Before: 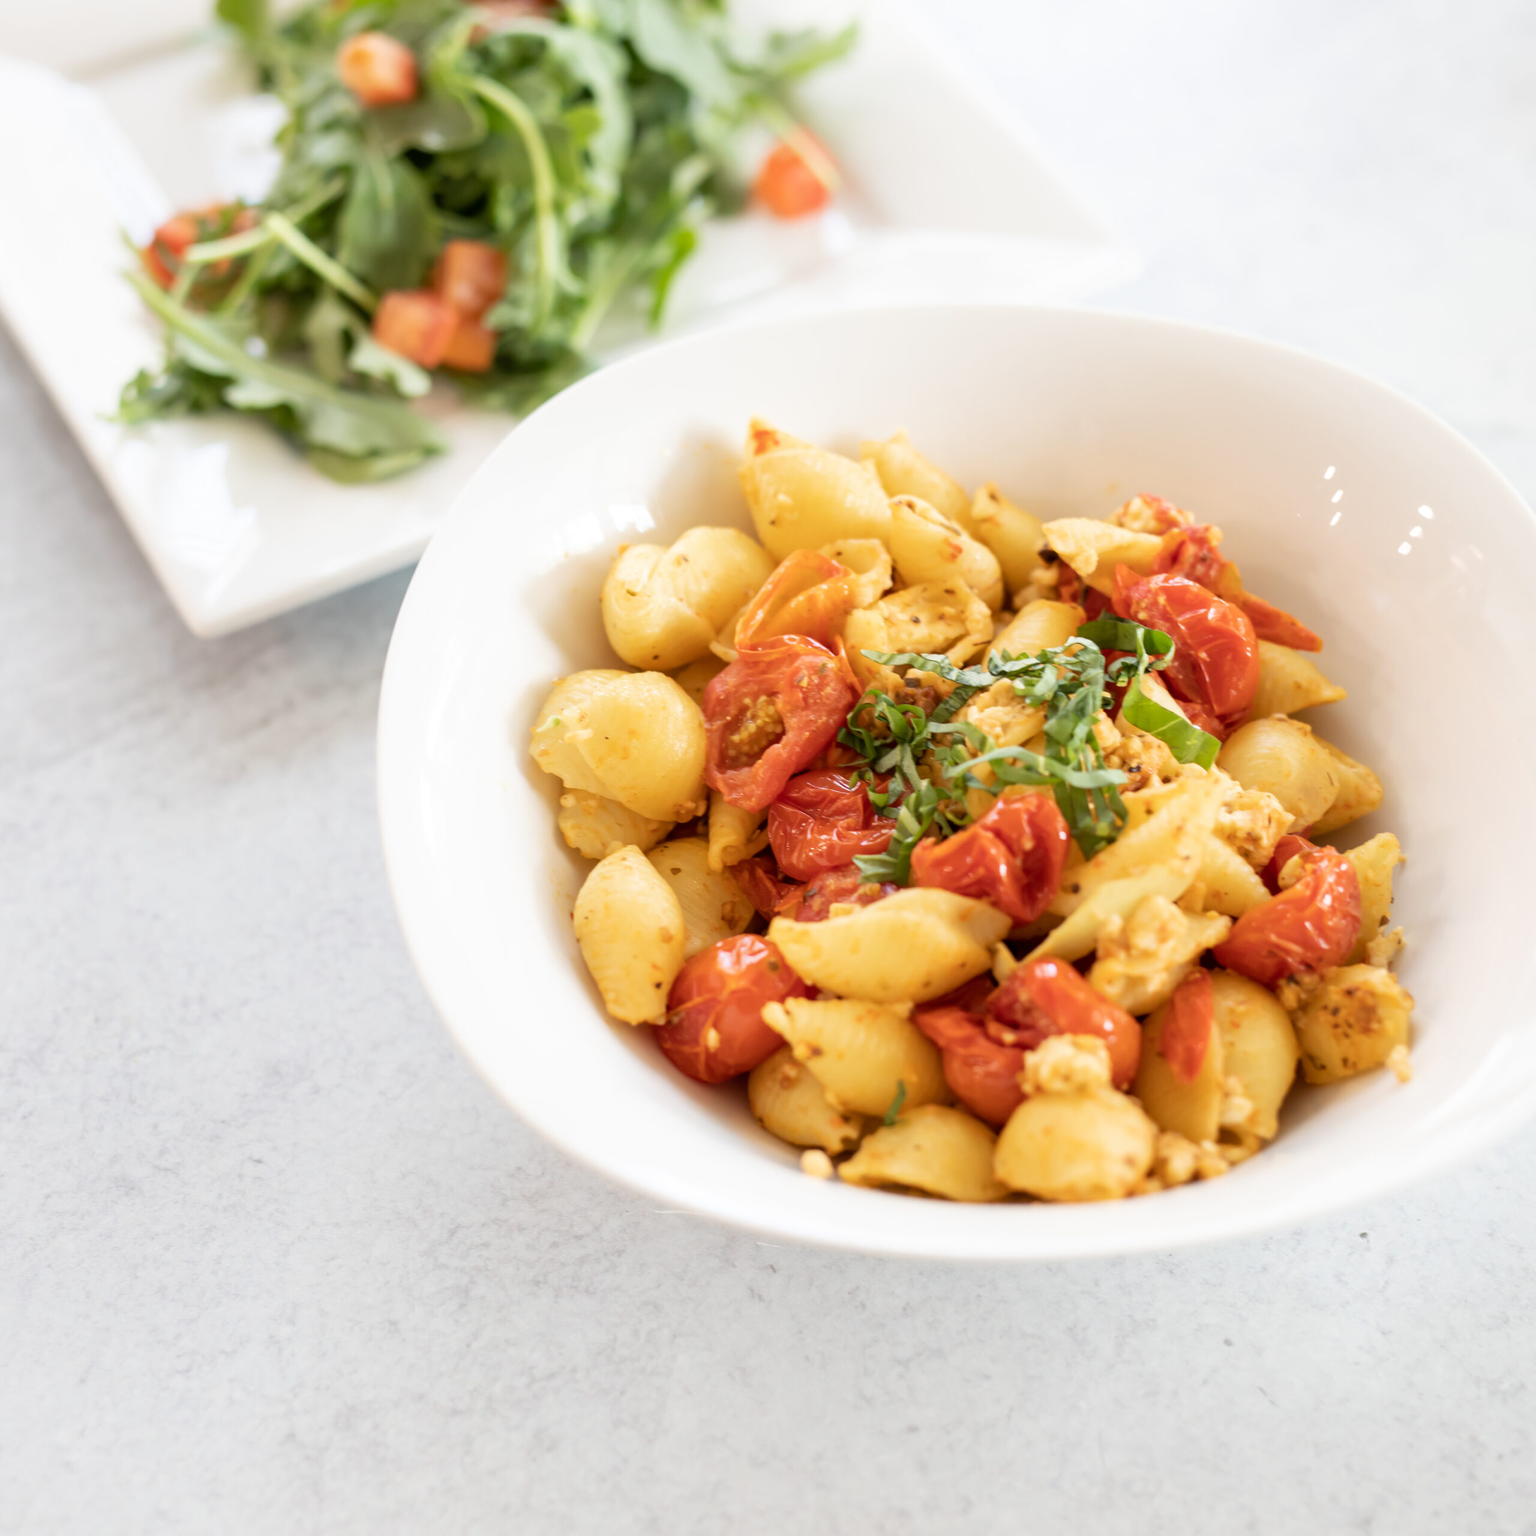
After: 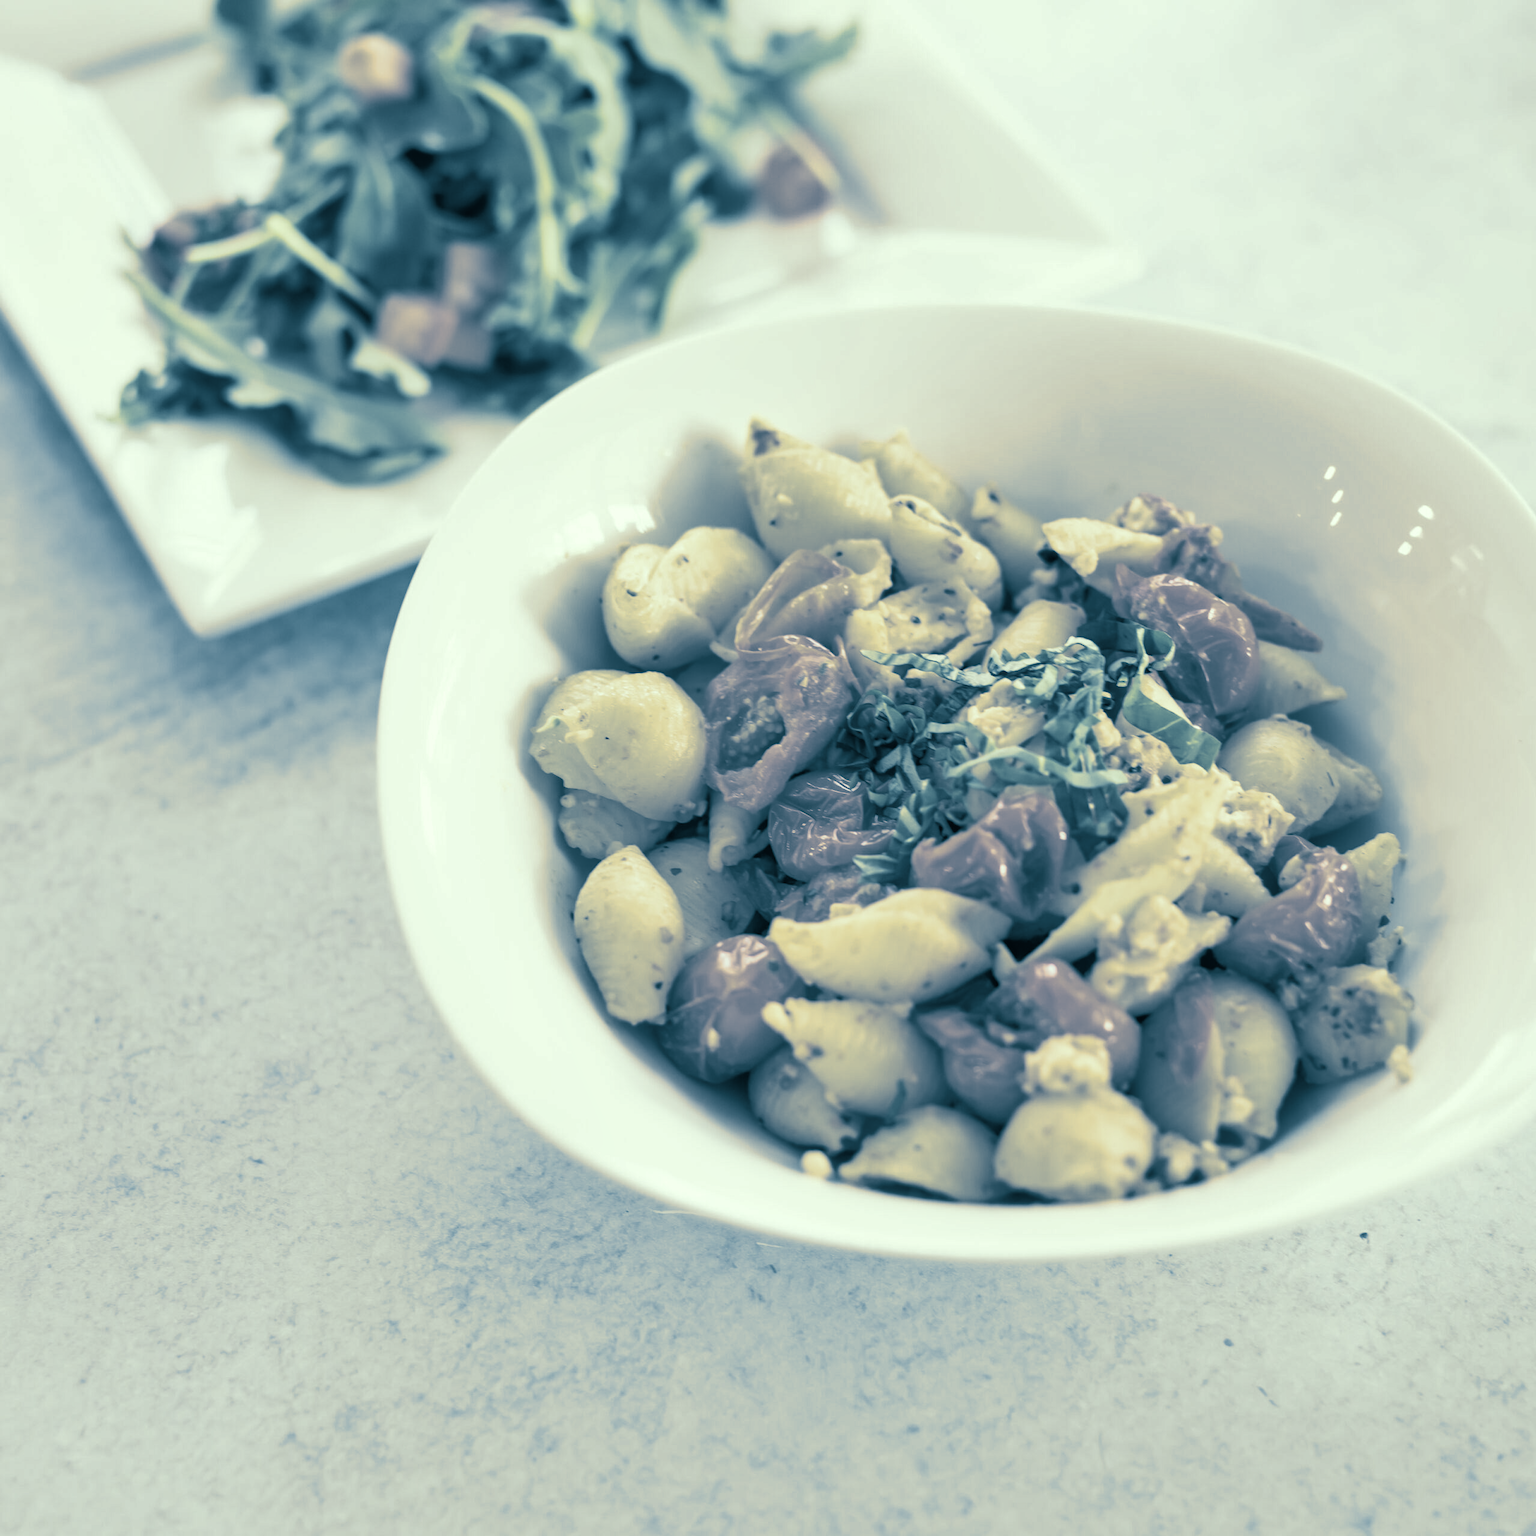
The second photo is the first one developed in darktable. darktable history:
shadows and highlights: soften with gaussian
color correction: highlights a* -20.17, highlights b* 20.27, shadows a* 20.03, shadows b* -20.46, saturation 0.43
split-toning: shadows › hue 212.4°, balance -70
